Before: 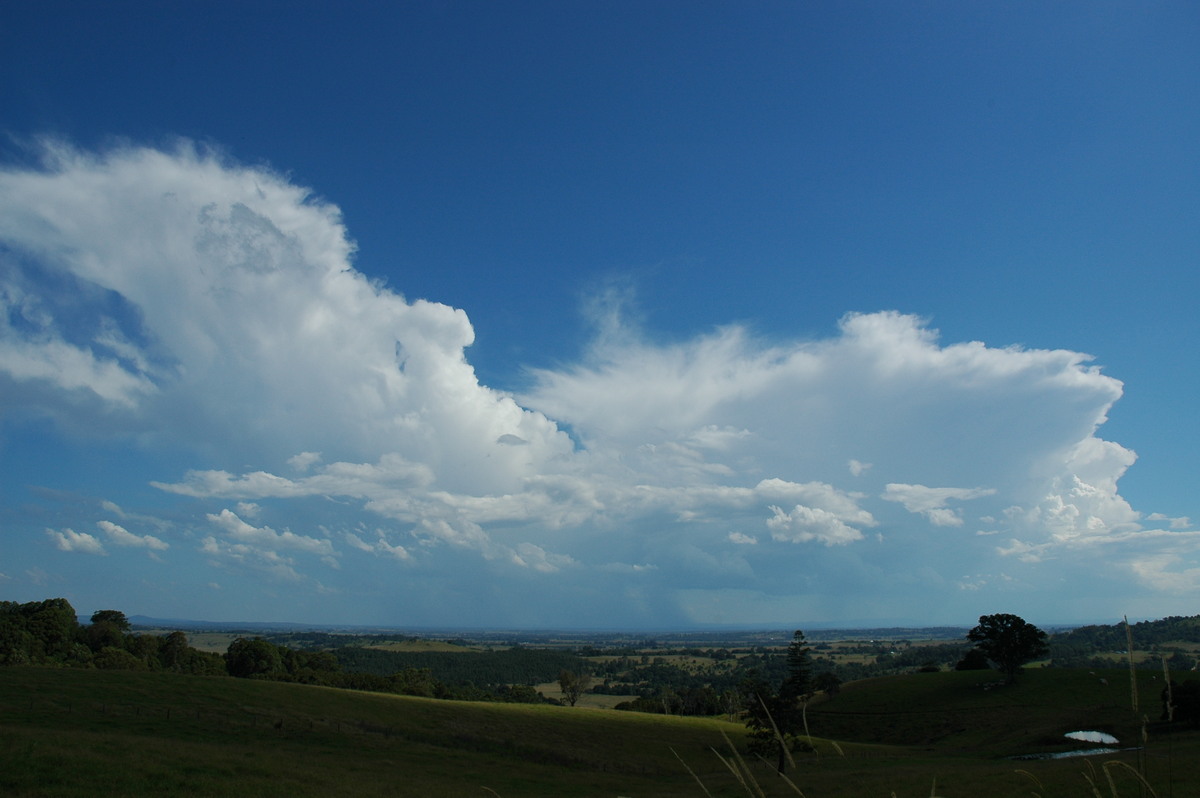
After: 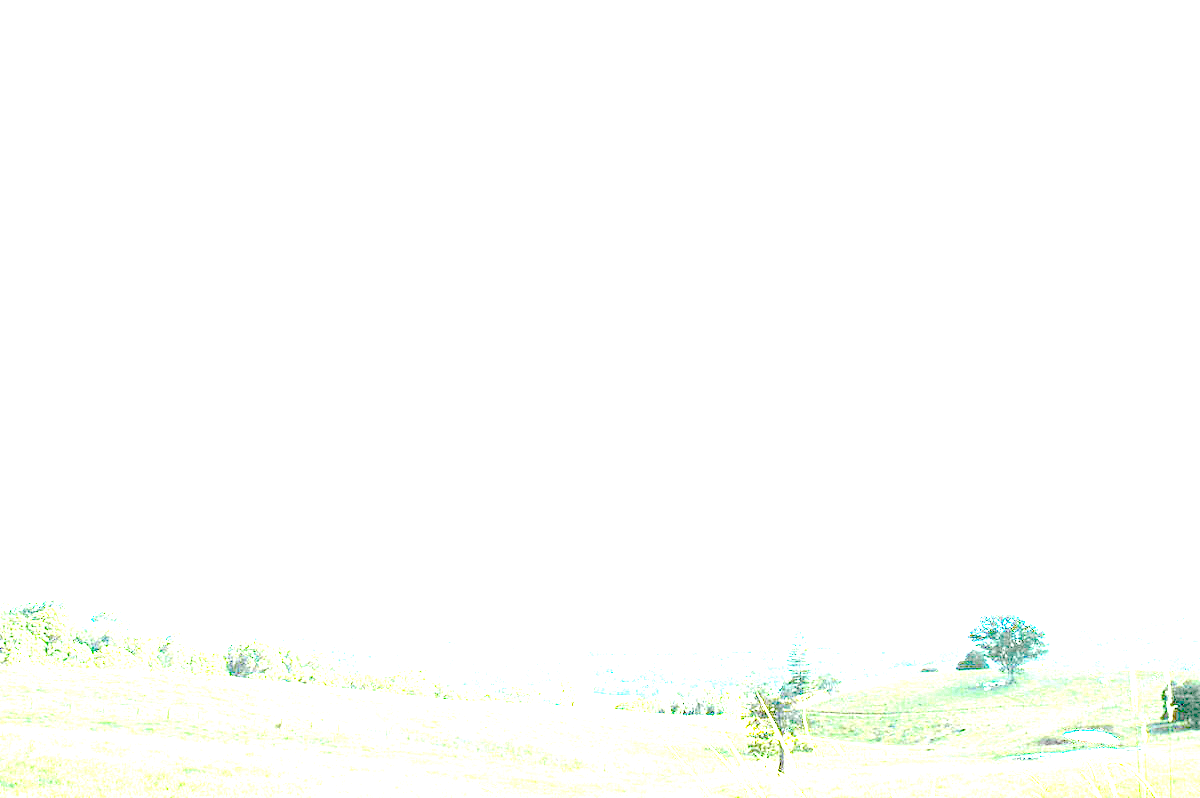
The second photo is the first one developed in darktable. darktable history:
exposure: exposure 7.949 EV, compensate highlight preservation false
